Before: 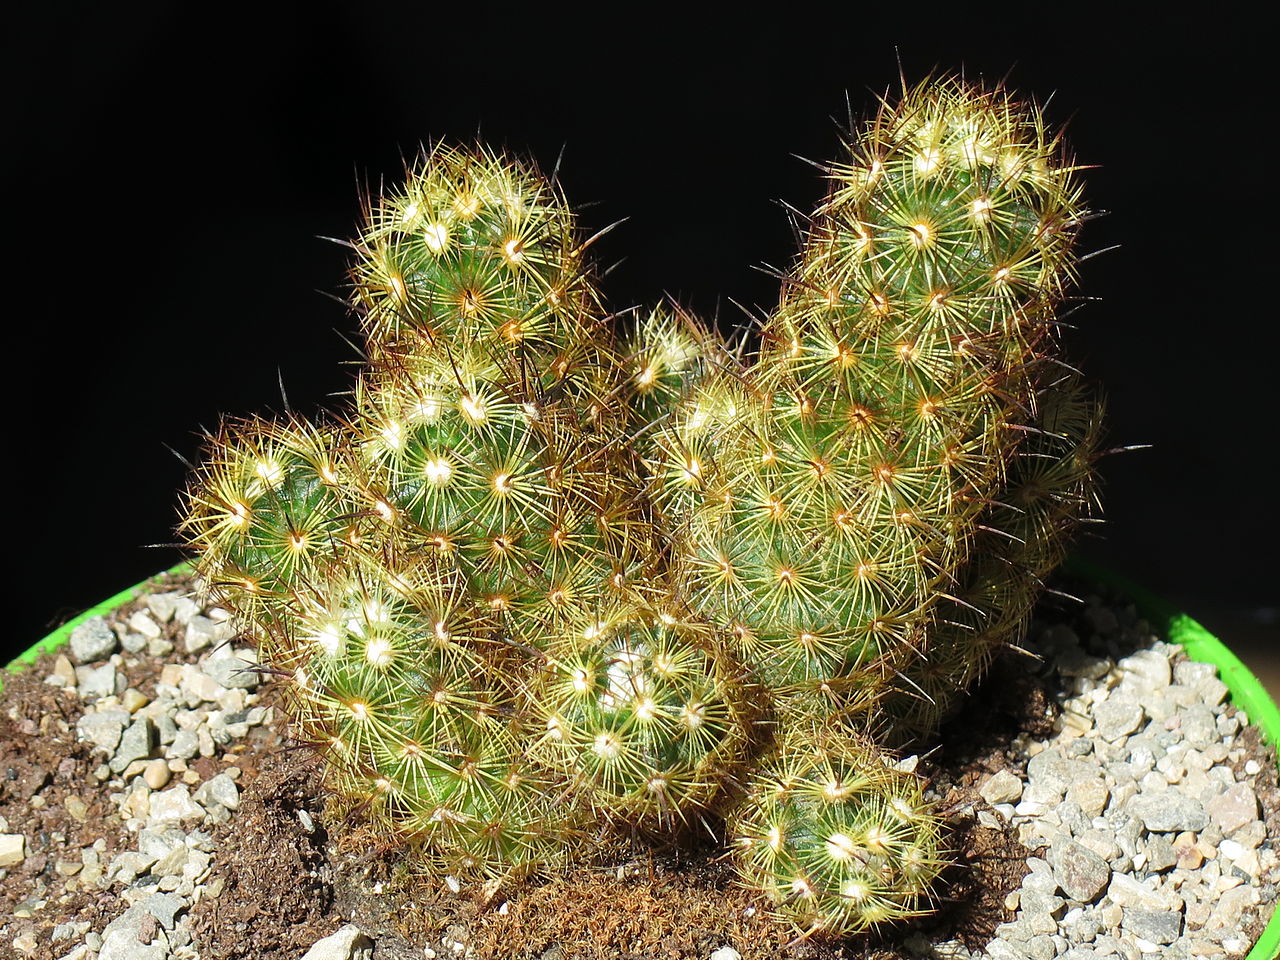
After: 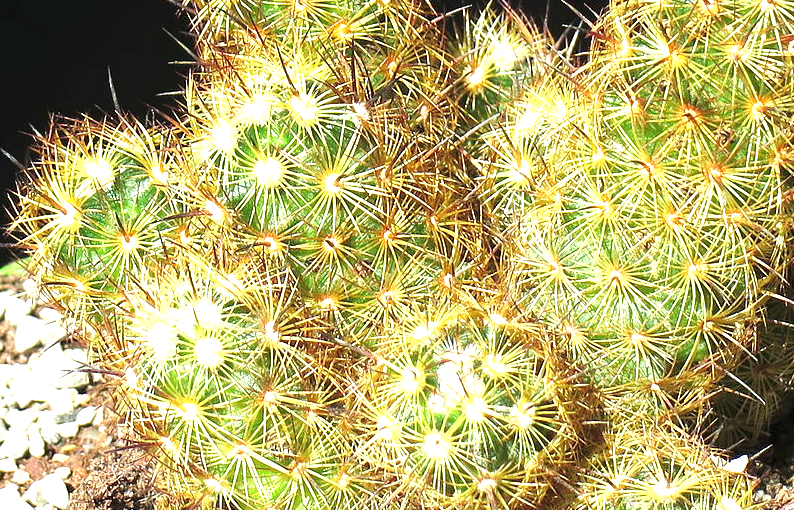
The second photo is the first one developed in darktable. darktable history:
crop: left 13.312%, top 31.28%, right 24.627%, bottom 15.582%
exposure: black level correction 0, exposure 1.35 EV, compensate exposure bias true, compensate highlight preservation false
